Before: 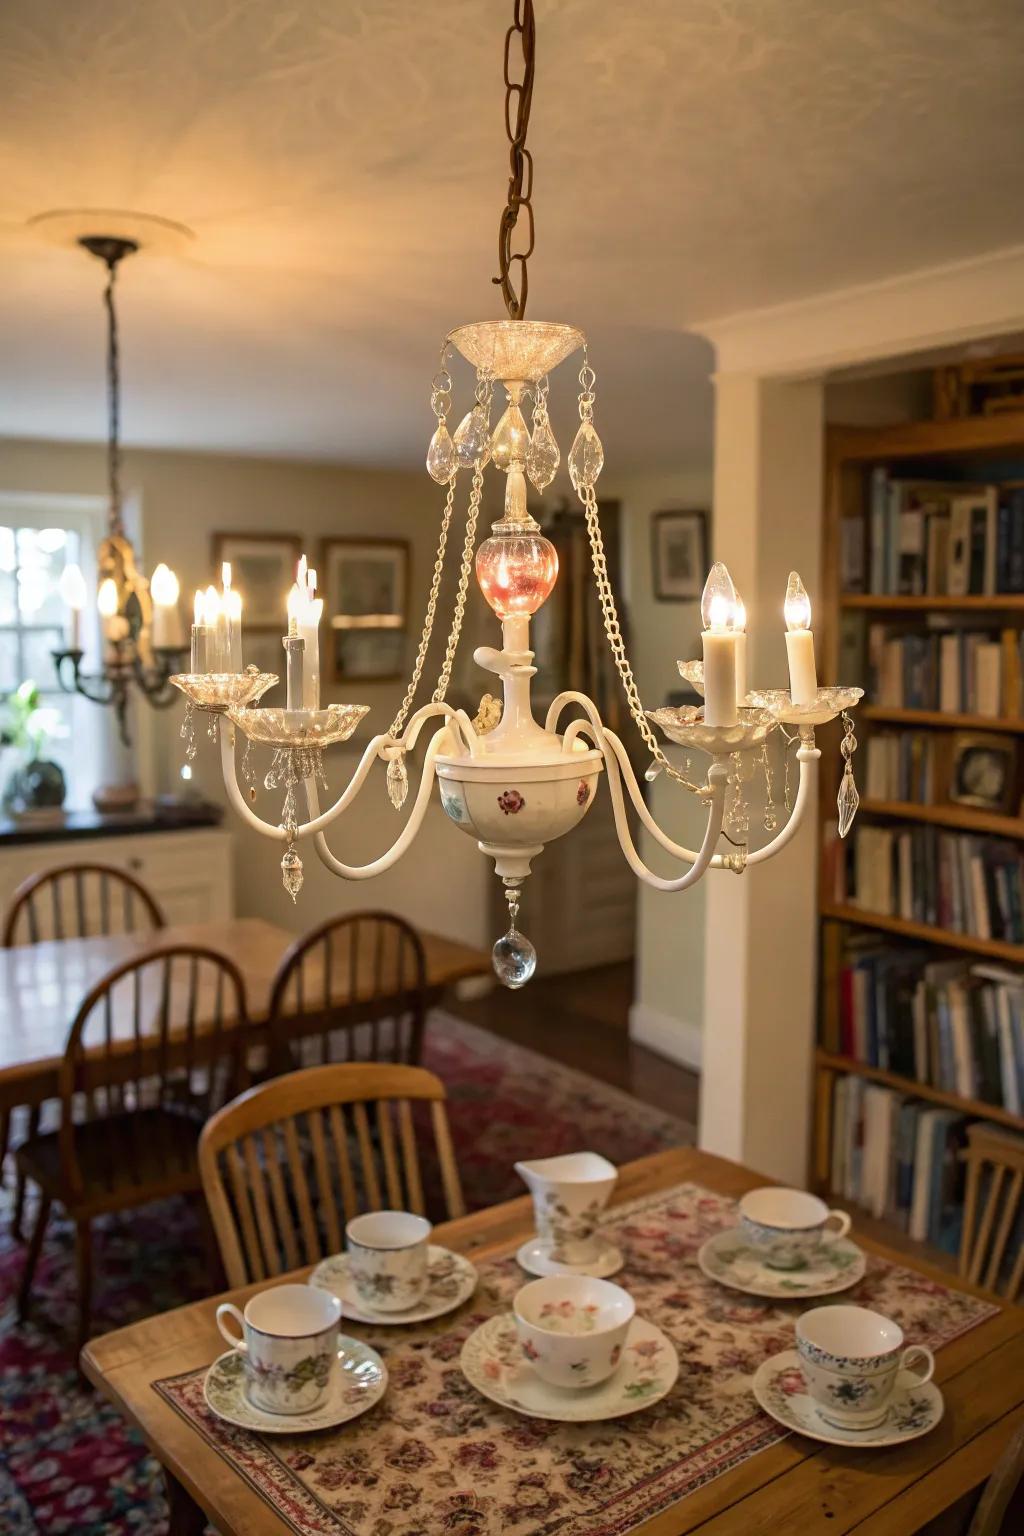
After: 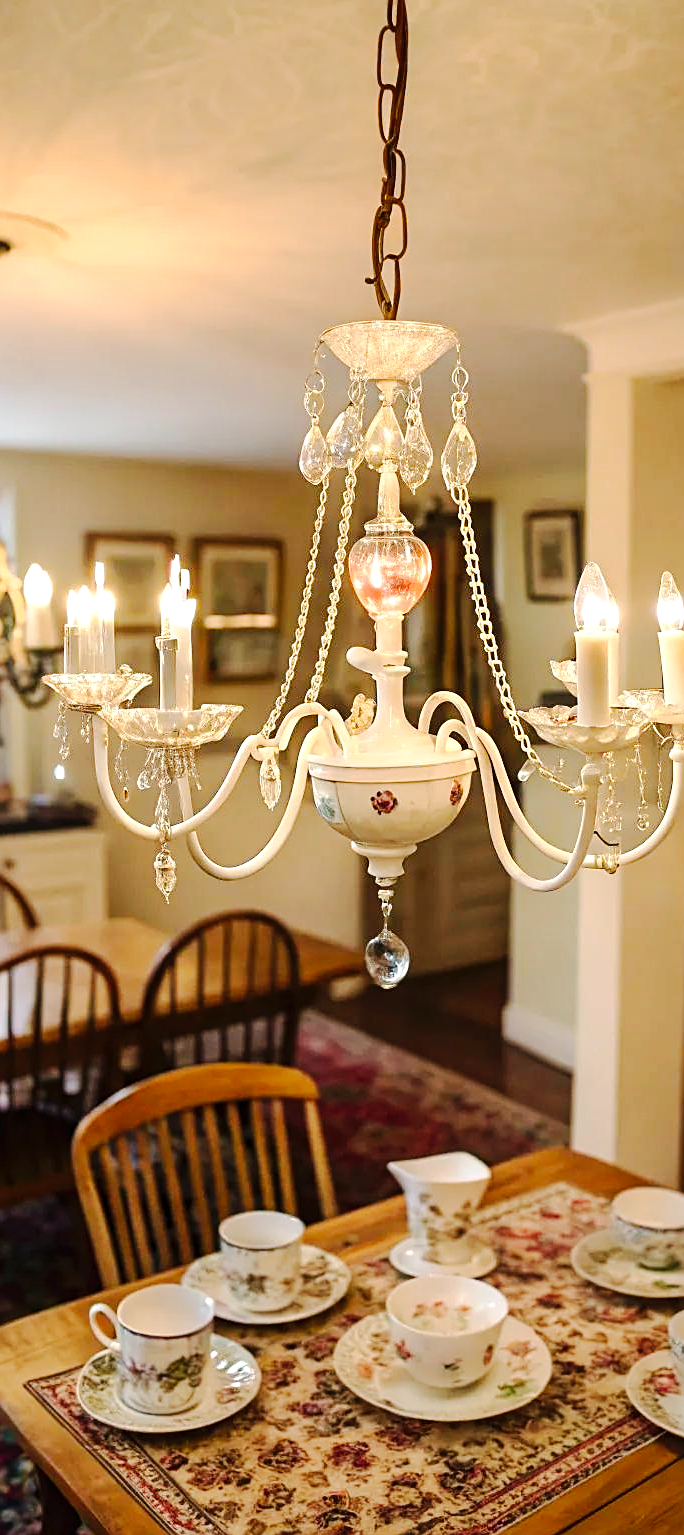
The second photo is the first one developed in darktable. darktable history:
exposure: exposure 0.365 EV, compensate highlight preservation false
sharpen: on, module defaults
crop and rotate: left 12.467%, right 20.691%
tone curve: curves: ch0 [(0, 0) (0.003, 0.002) (0.011, 0.009) (0.025, 0.018) (0.044, 0.03) (0.069, 0.043) (0.1, 0.057) (0.136, 0.079) (0.177, 0.125) (0.224, 0.178) (0.277, 0.255) (0.335, 0.341) (0.399, 0.443) (0.468, 0.553) (0.543, 0.644) (0.623, 0.718) (0.709, 0.779) (0.801, 0.849) (0.898, 0.929) (1, 1)], preserve colors none
